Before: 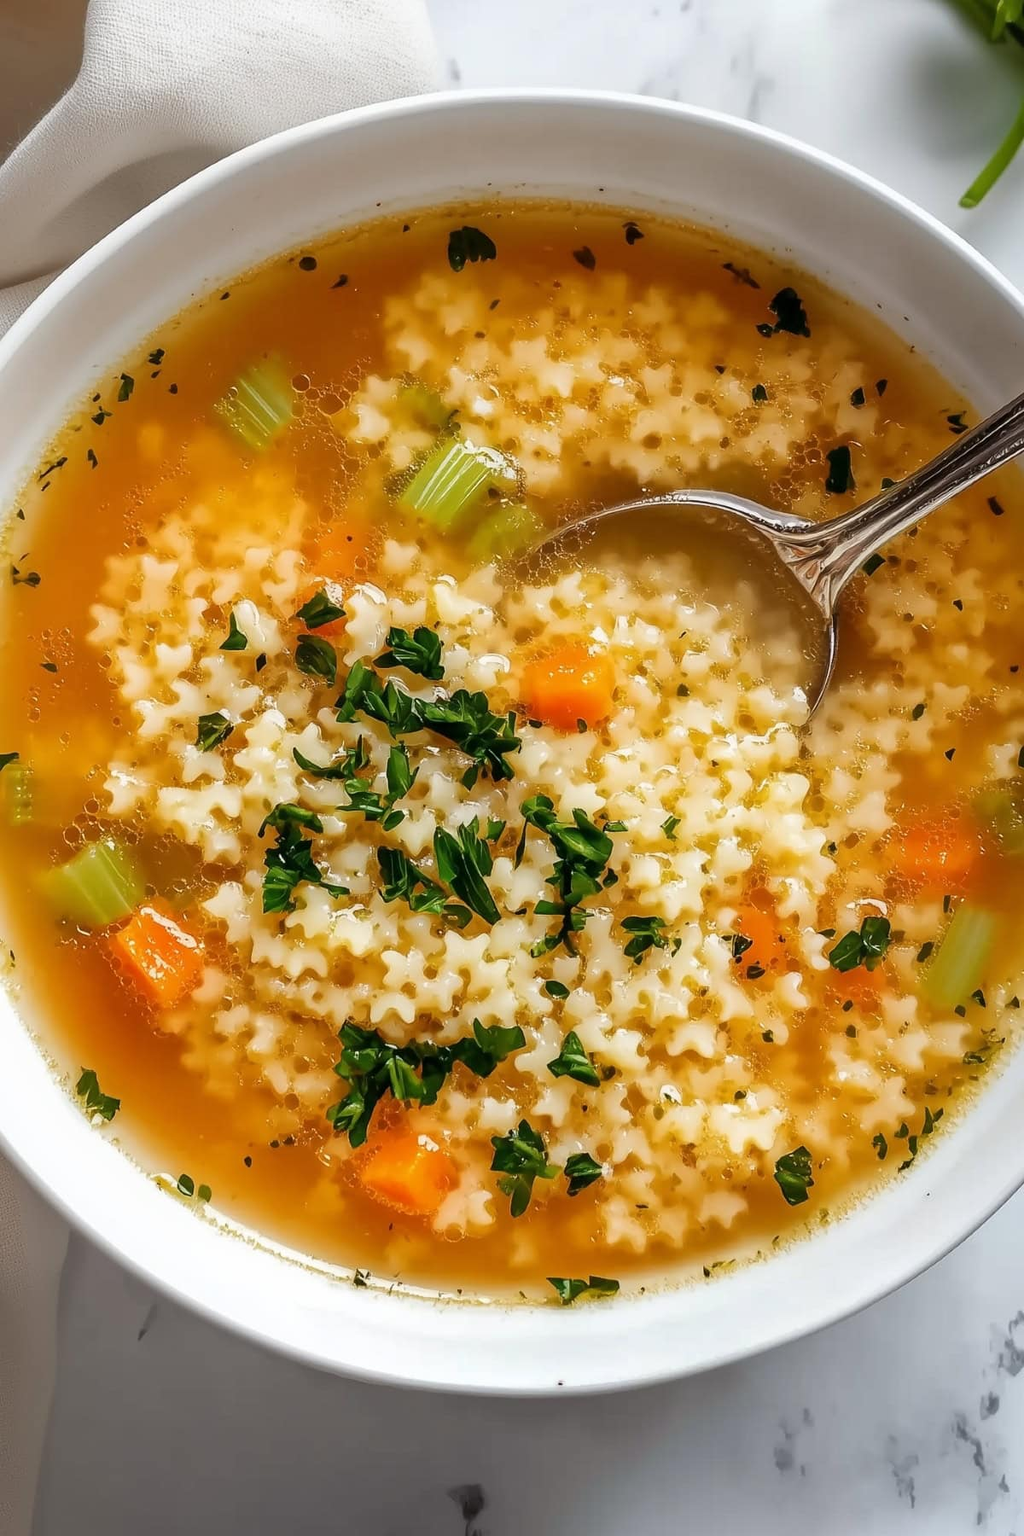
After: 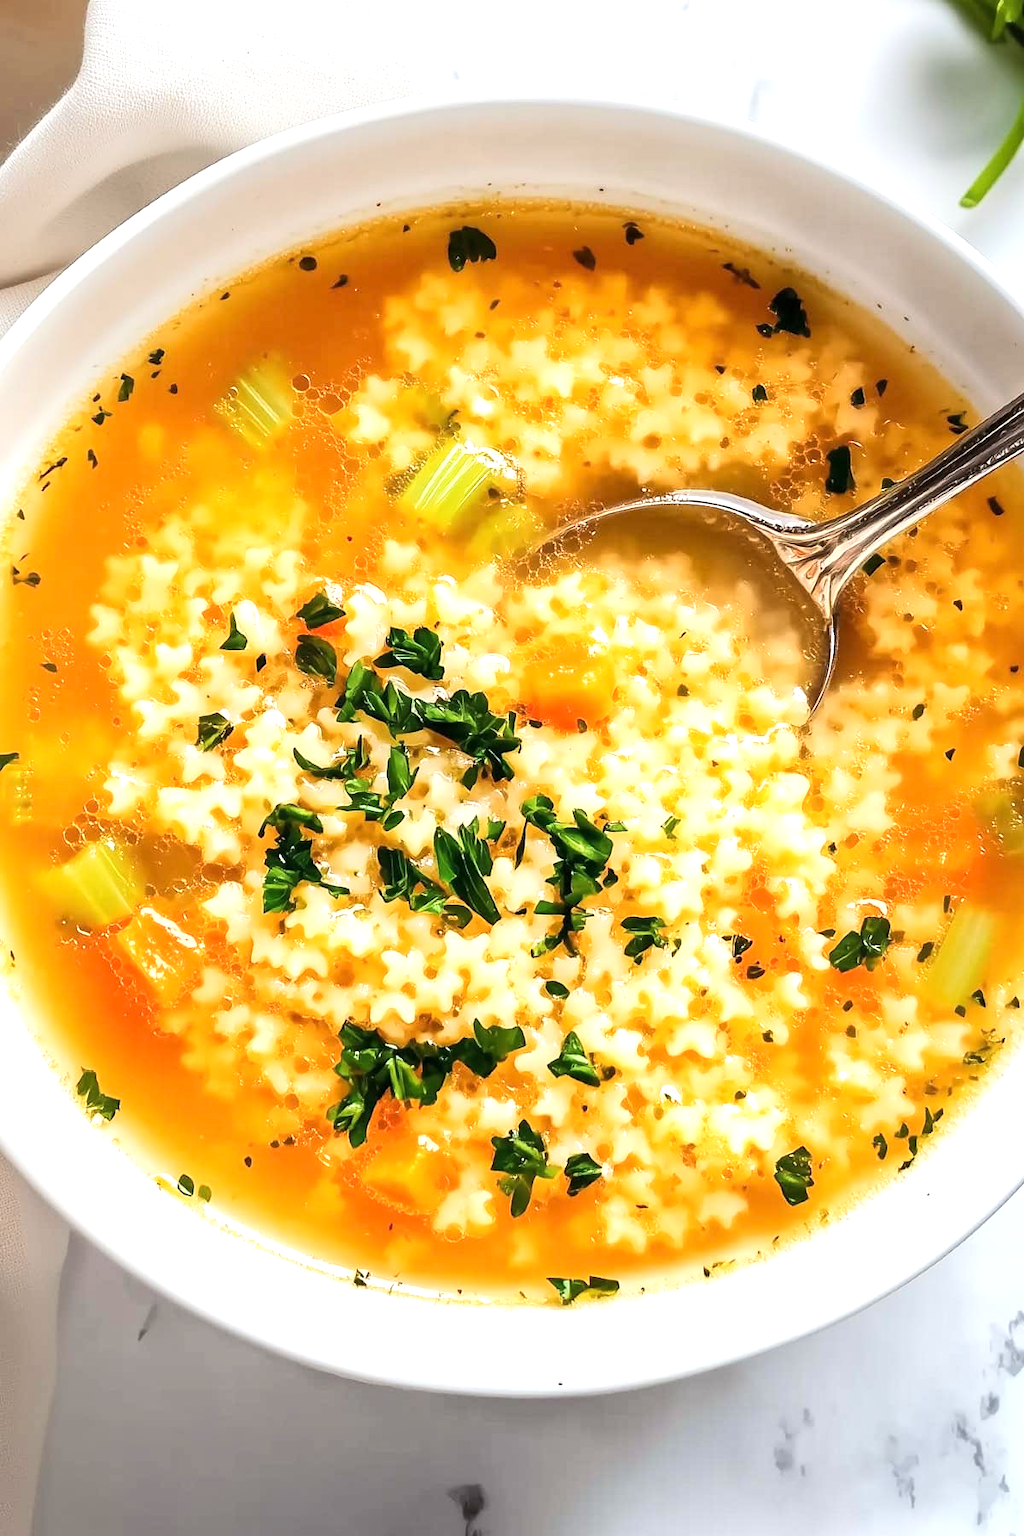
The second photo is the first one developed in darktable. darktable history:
tone equalizer: -8 EV 0.023 EV, -7 EV -0.035 EV, -6 EV 0.018 EV, -5 EV 0.031 EV, -4 EV 0.25 EV, -3 EV 0.668 EV, -2 EV 0.567 EV, -1 EV 0.176 EV, +0 EV 0.019 EV, edges refinement/feathering 500, mask exposure compensation -1.57 EV, preserve details guided filter
exposure: exposure 0.606 EV, compensate highlight preservation false
